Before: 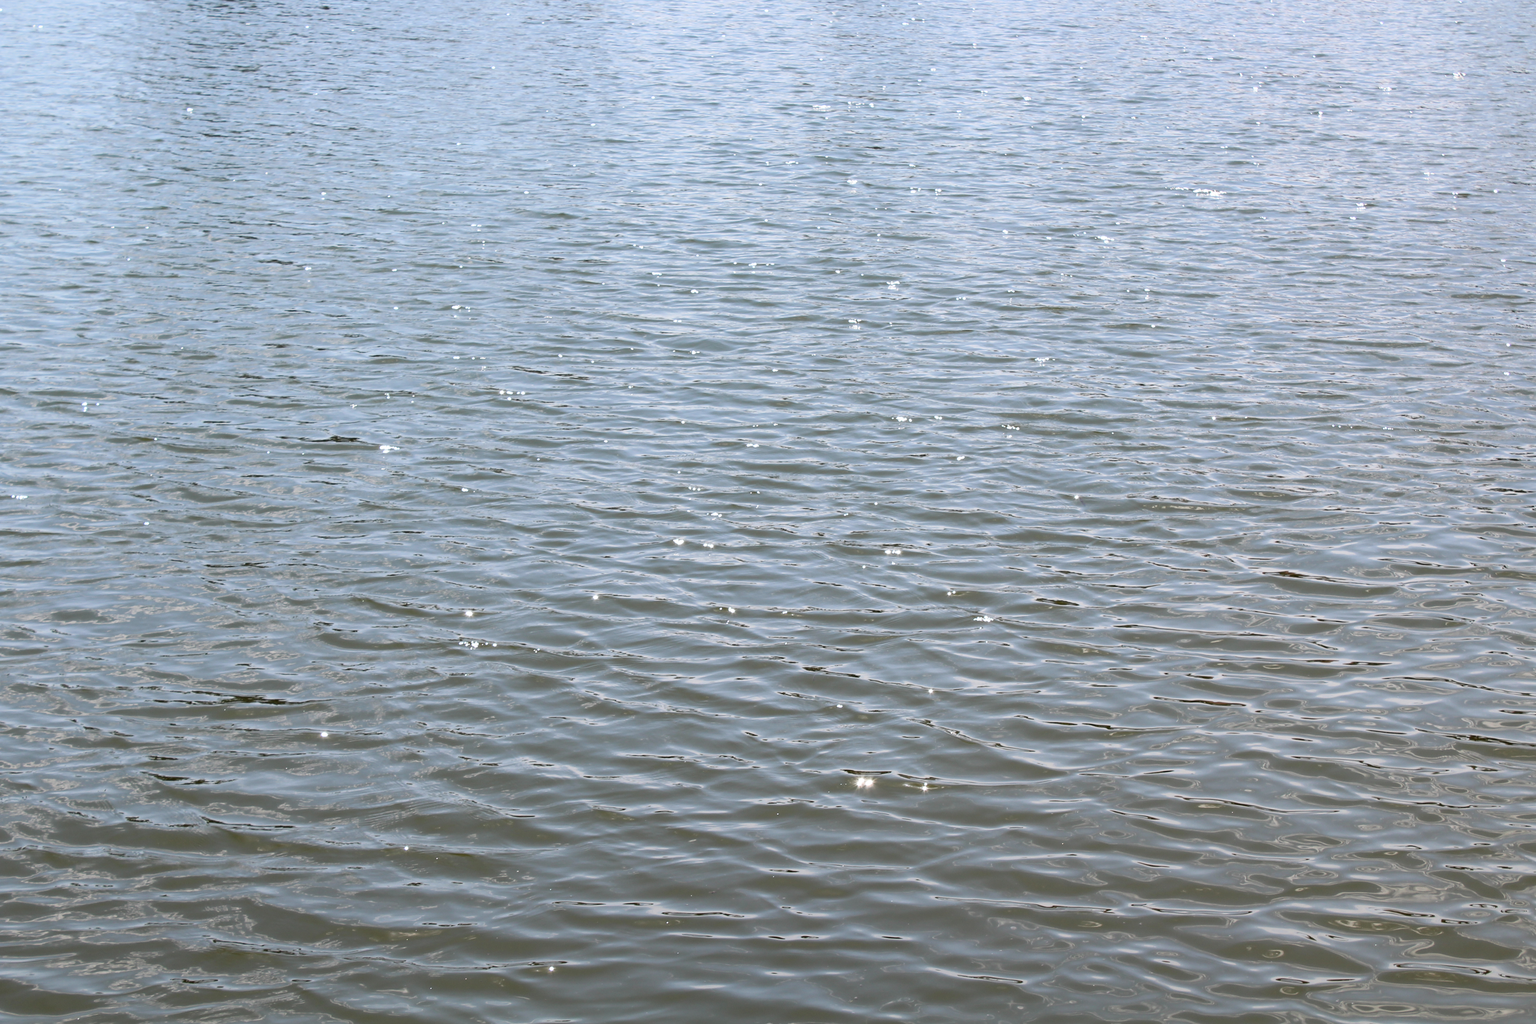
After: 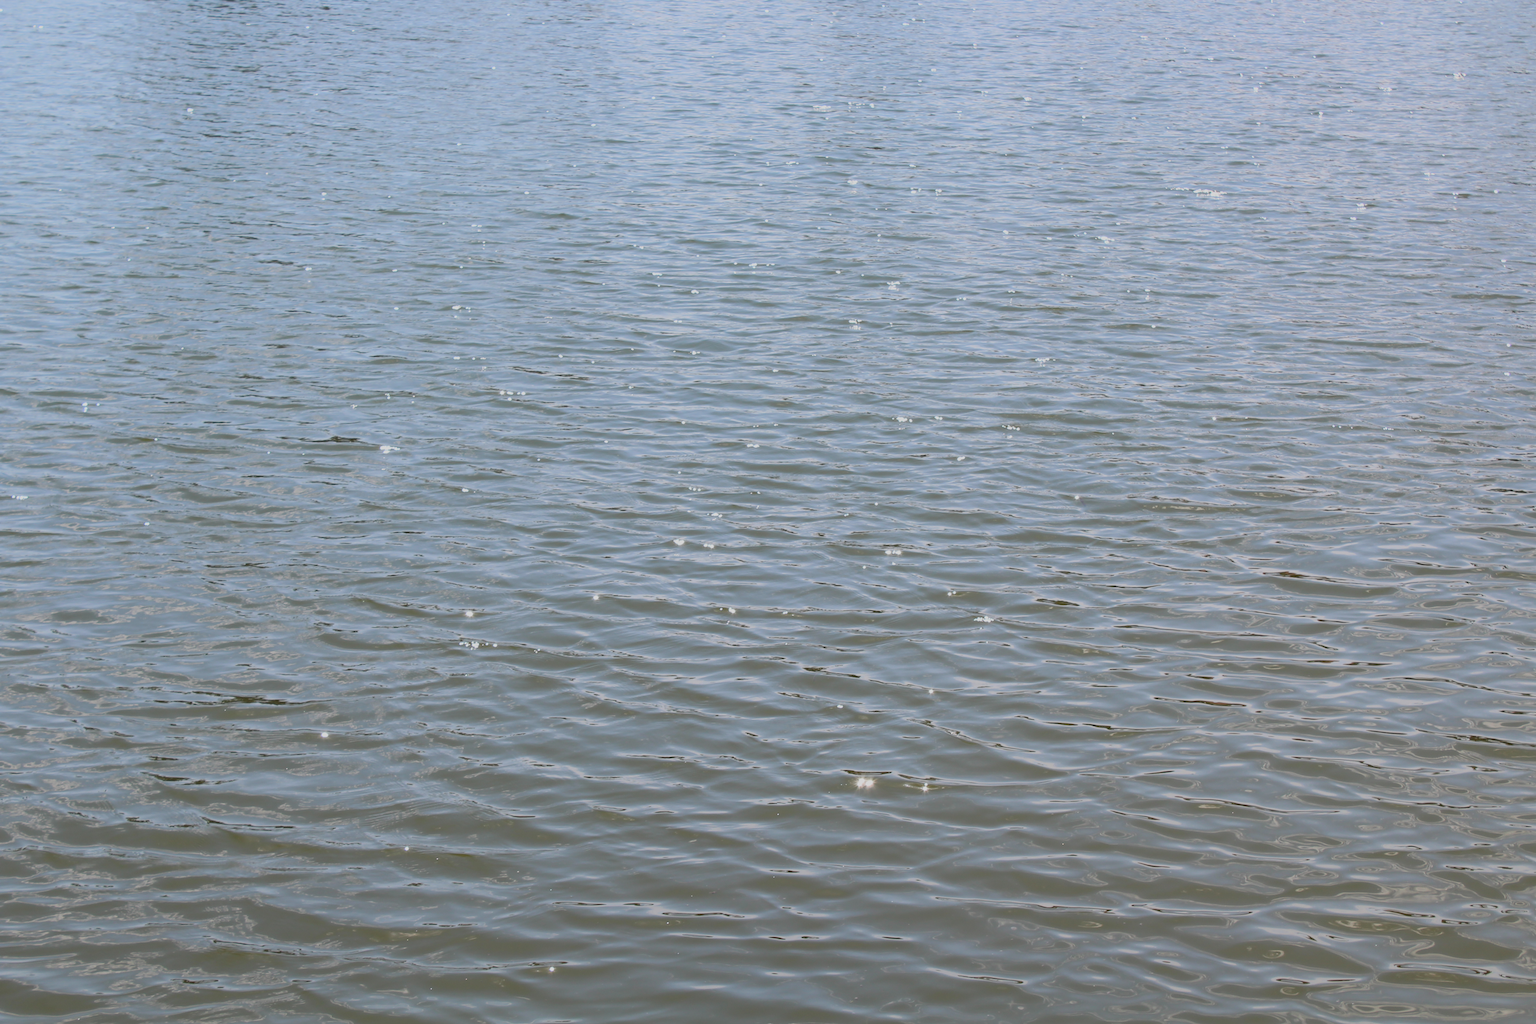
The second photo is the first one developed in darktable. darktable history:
contrast brightness saturation: contrast -0.295
